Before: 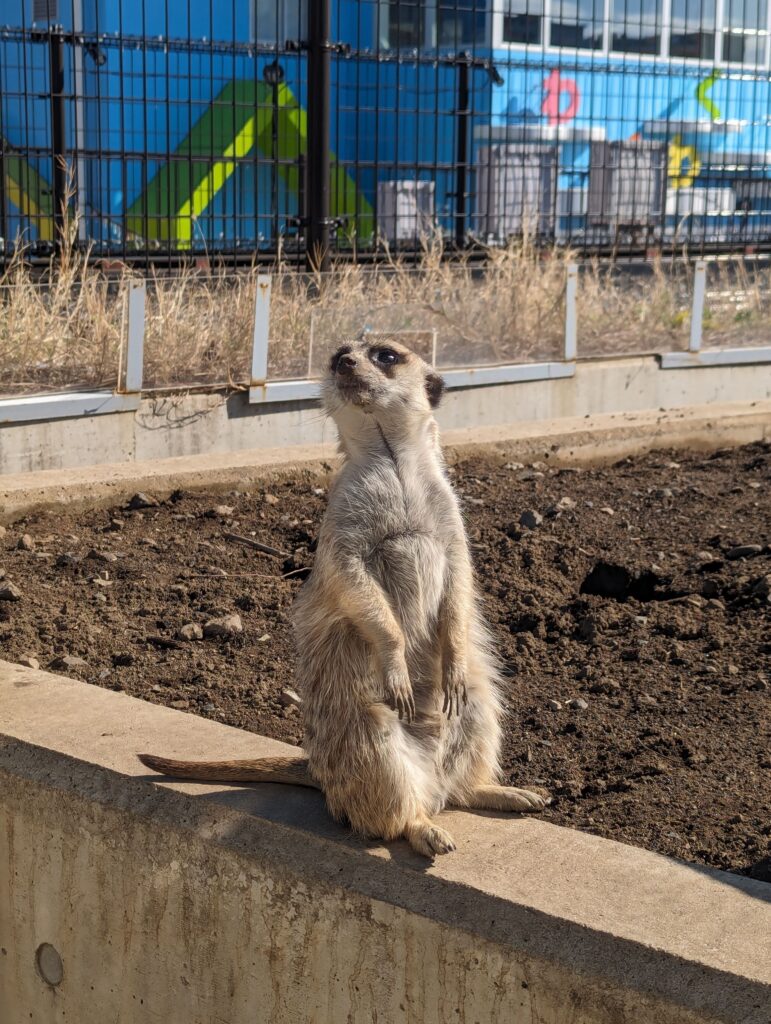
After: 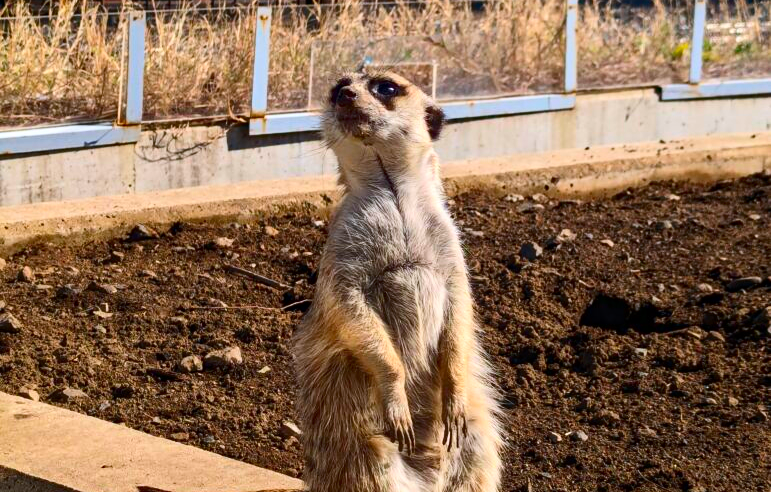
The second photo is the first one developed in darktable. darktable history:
crop and rotate: top 26.268%, bottom 25.637%
color correction: highlights a* -0.649, highlights b* -8.14
contrast brightness saturation: contrast 0.255, brightness 0.011, saturation 0.867
haze removal: compatibility mode true, adaptive false
